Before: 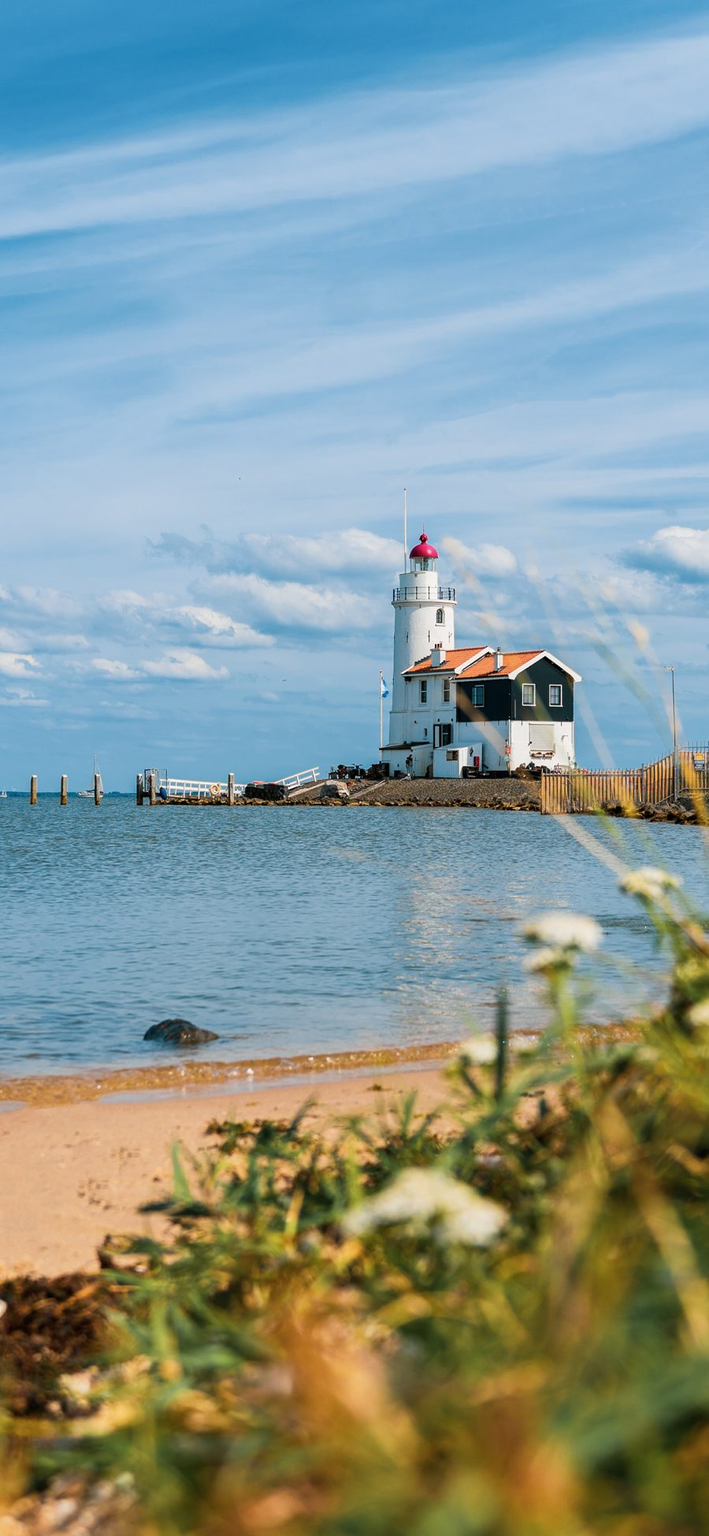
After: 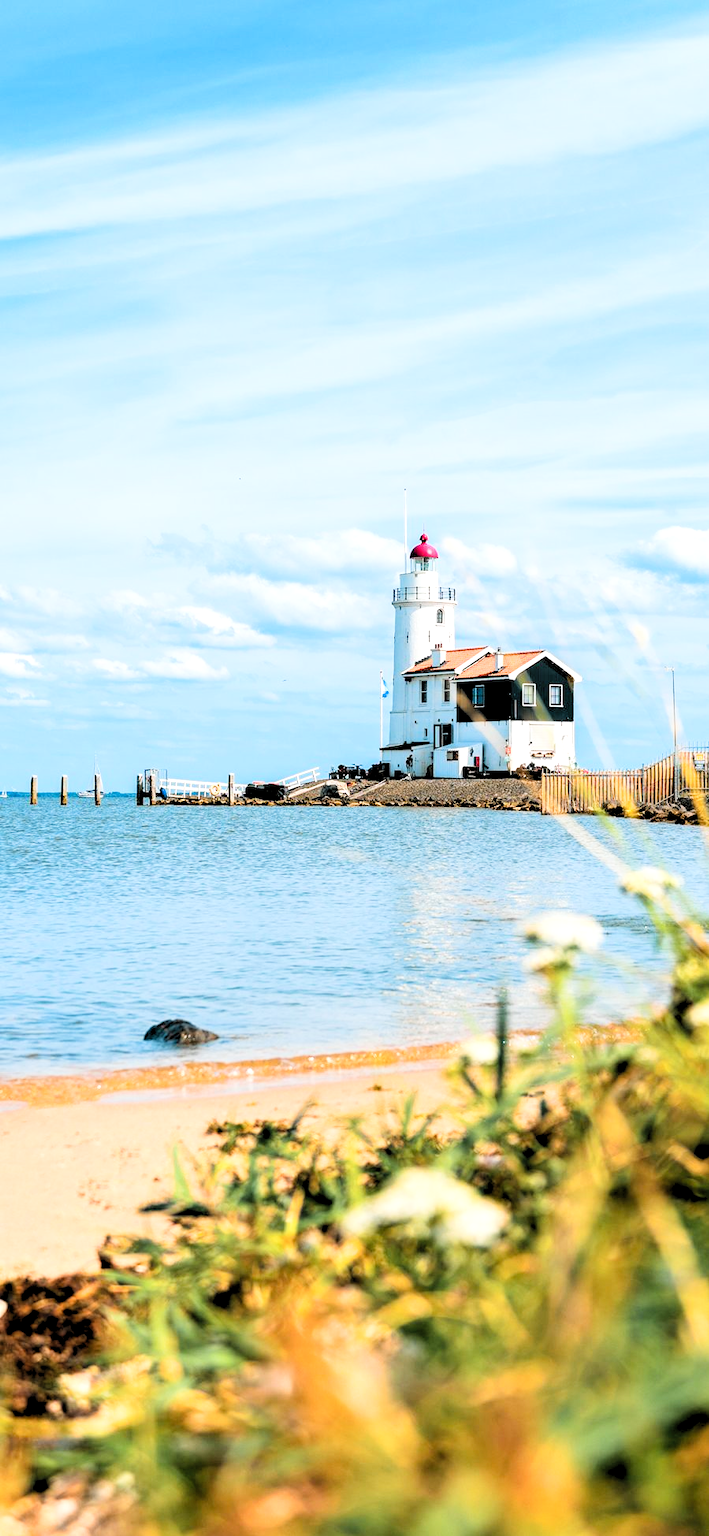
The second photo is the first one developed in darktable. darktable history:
filmic rgb: black relative exposure -5.07 EV, white relative exposure 3.95 EV, threshold 5.94 EV, hardness 2.89, contrast 1.301, highlights saturation mix -29.5%, enable highlight reconstruction true
exposure: black level correction 0, exposure 0.693 EV, compensate highlight preservation false
levels: levels [0.044, 0.416, 0.908]
